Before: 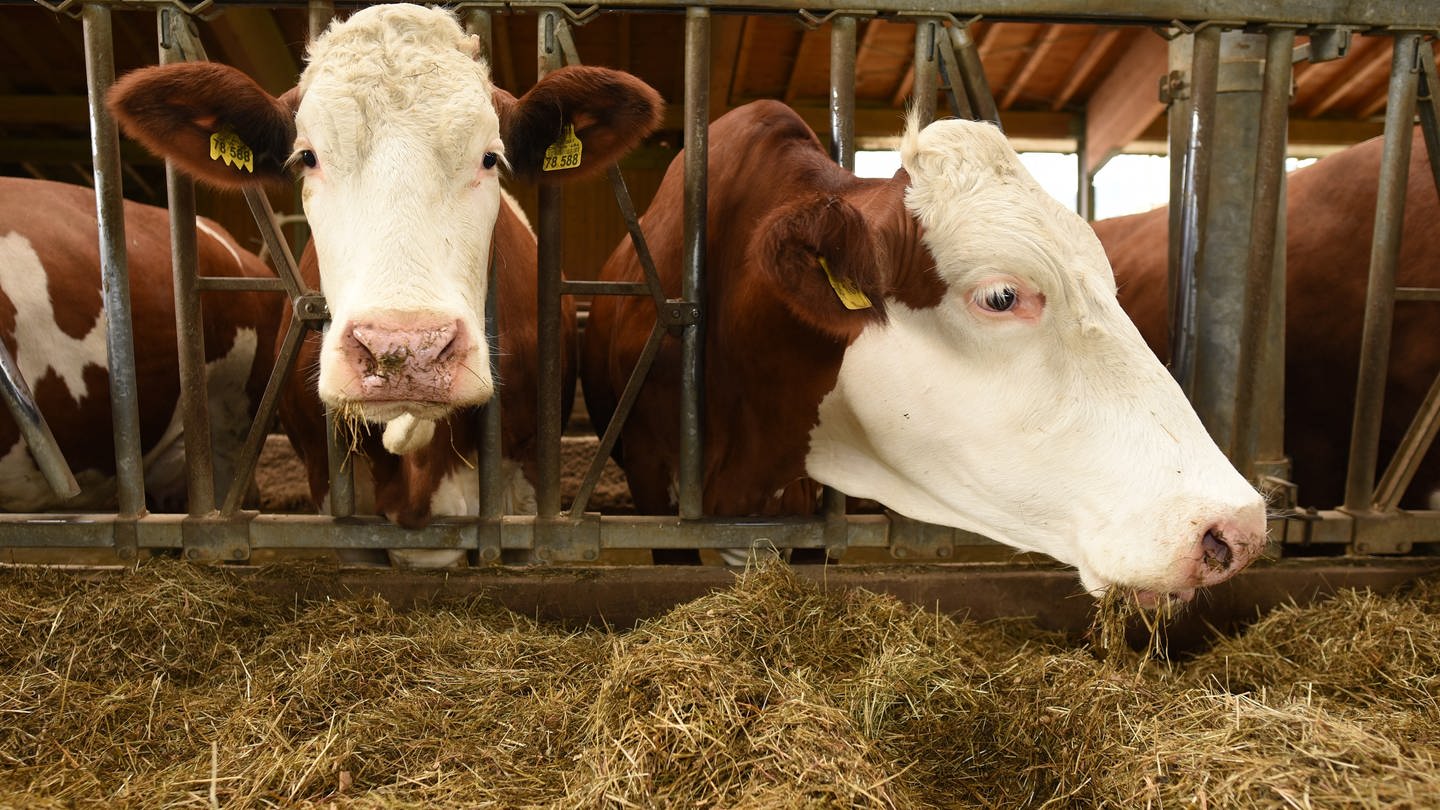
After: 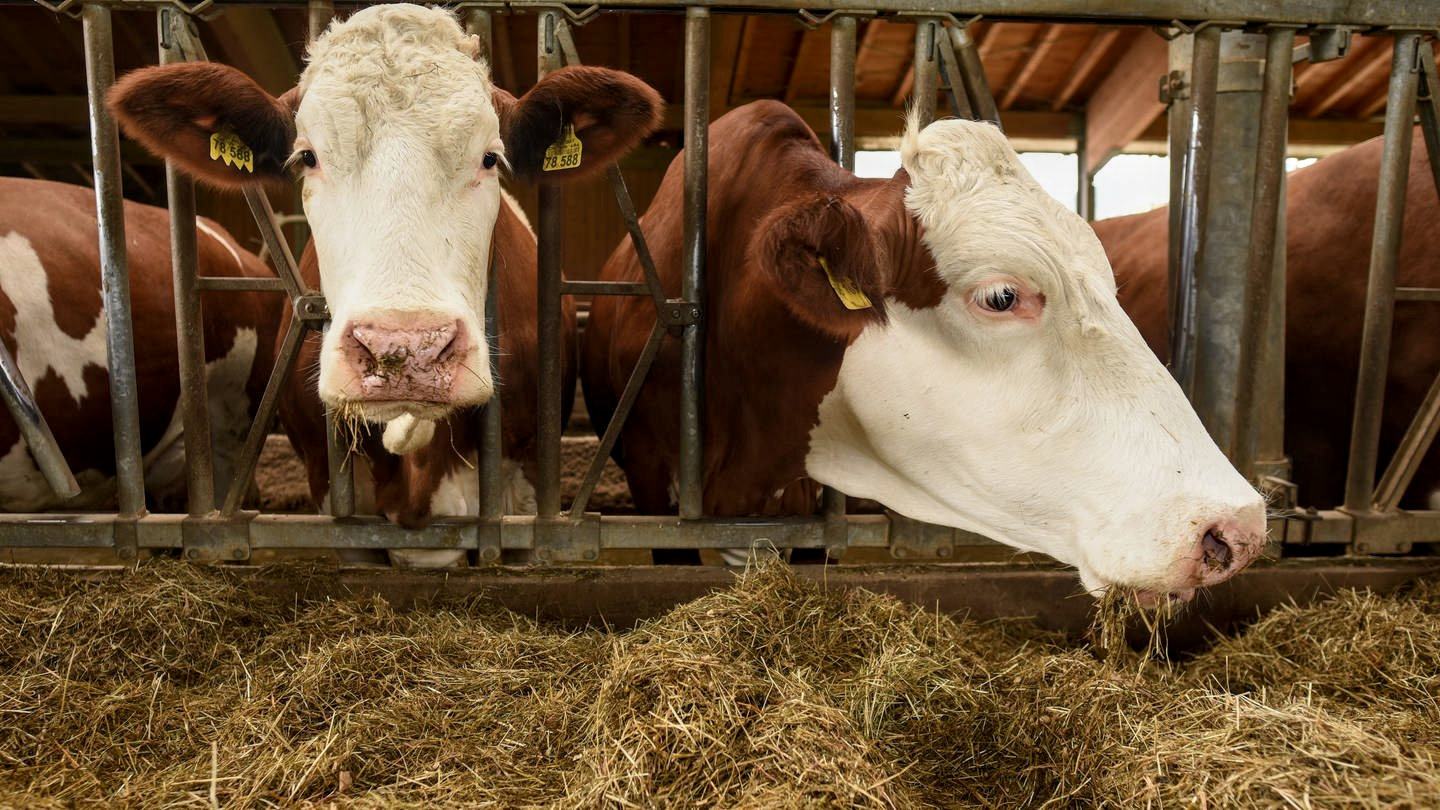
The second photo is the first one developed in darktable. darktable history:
exposure: exposure -0.177 EV, compensate highlight preservation false
local contrast: detail 130%
